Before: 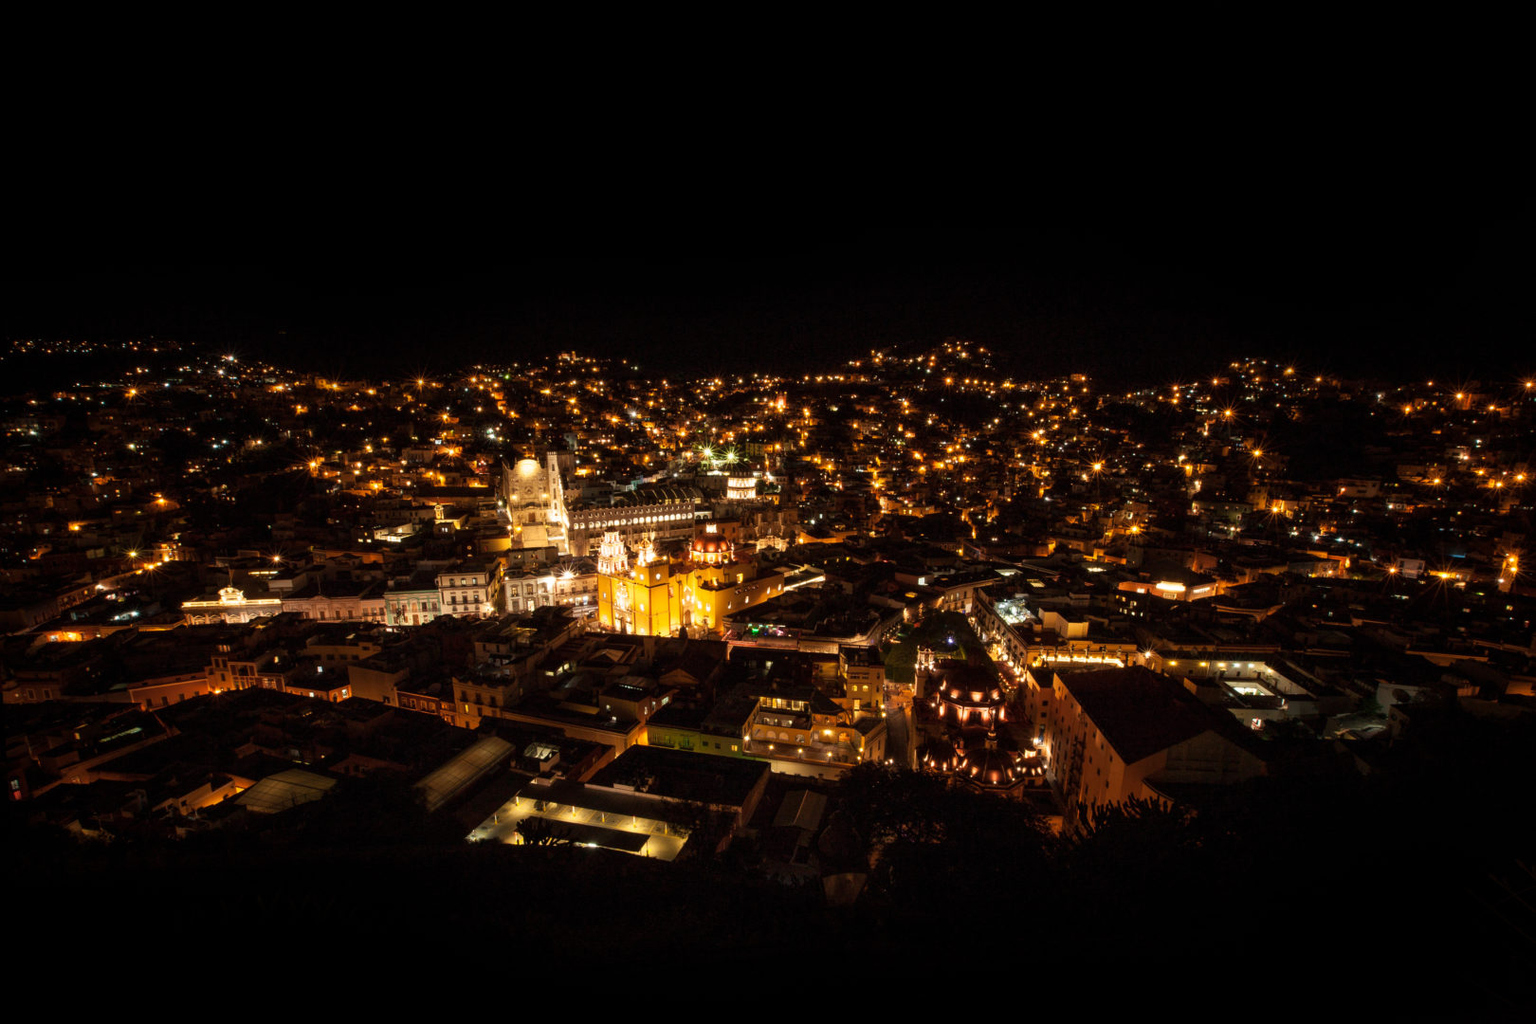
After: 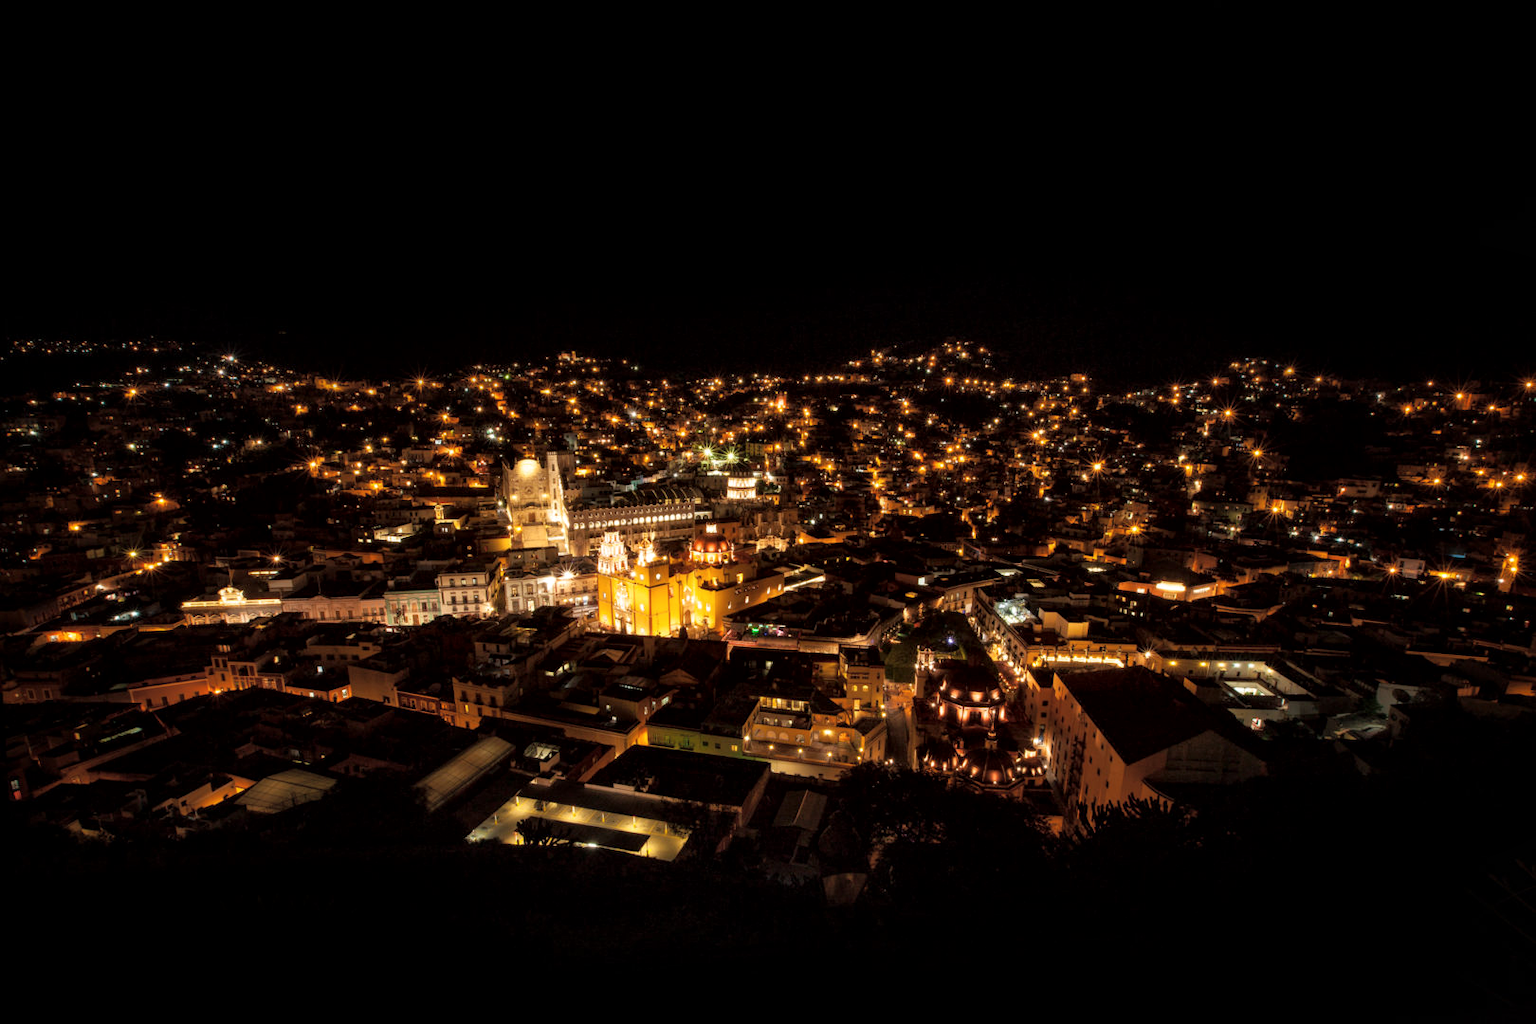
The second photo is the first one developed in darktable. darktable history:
local contrast: mode bilateral grid, contrast 20, coarseness 100, detail 150%, midtone range 0.2
